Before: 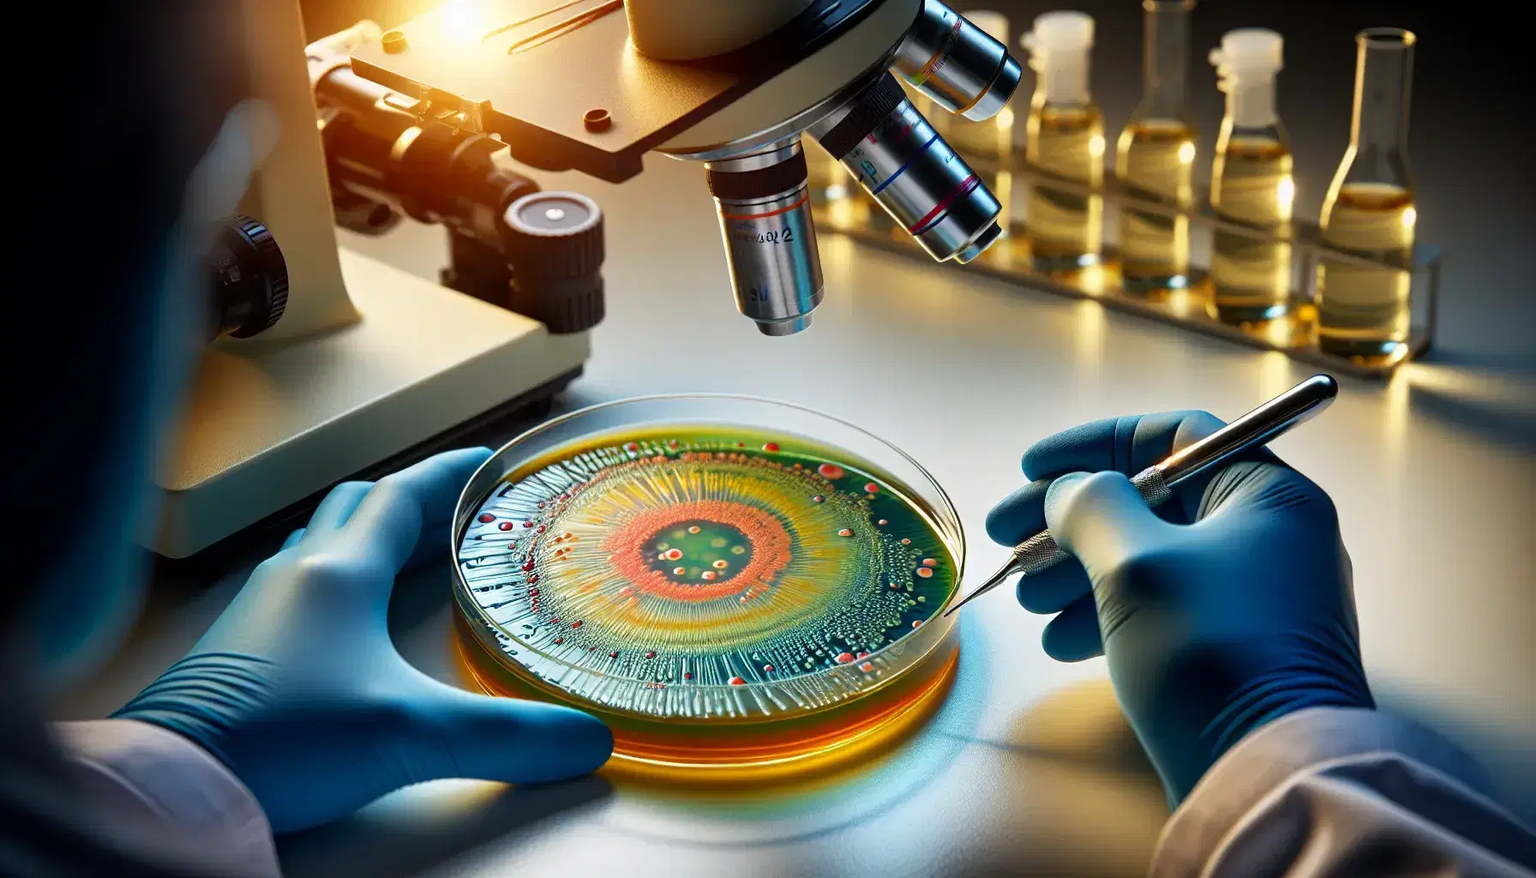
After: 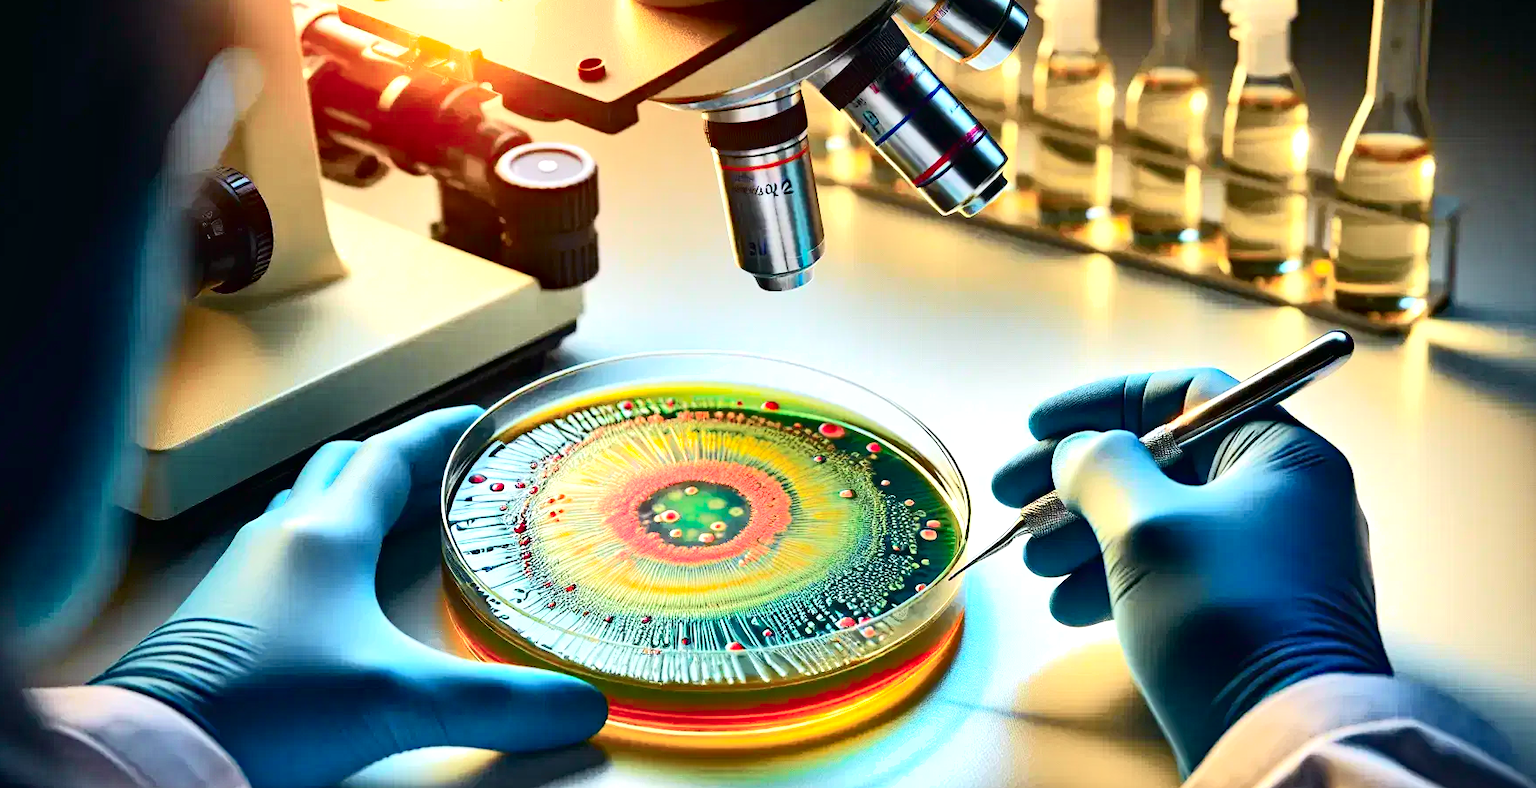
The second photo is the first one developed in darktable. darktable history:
crop: left 1.507%, top 6.147%, right 1.379%, bottom 6.637%
exposure: black level correction 0, exposure 1.1 EV, compensate exposure bias true, compensate highlight preservation false
shadows and highlights: soften with gaussian
haze removal: compatibility mode true, adaptive false
tone curve: curves: ch0 [(0, 0.008) (0.081, 0.044) (0.177, 0.123) (0.283, 0.253) (0.427, 0.441) (0.495, 0.524) (0.661, 0.756) (0.796, 0.859) (1, 0.951)]; ch1 [(0, 0) (0.161, 0.092) (0.35, 0.33) (0.392, 0.392) (0.427, 0.426) (0.479, 0.472) (0.505, 0.5) (0.521, 0.519) (0.567, 0.556) (0.583, 0.588) (0.625, 0.627) (0.678, 0.733) (1, 1)]; ch2 [(0, 0) (0.346, 0.362) (0.404, 0.427) (0.502, 0.499) (0.523, 0.522) (0.544, 0.561) (0.58, 0.59) (0.629, 0.642) (0.717, 0.678) (1, 1)], color space Lab, independent channels, preserve colors none
